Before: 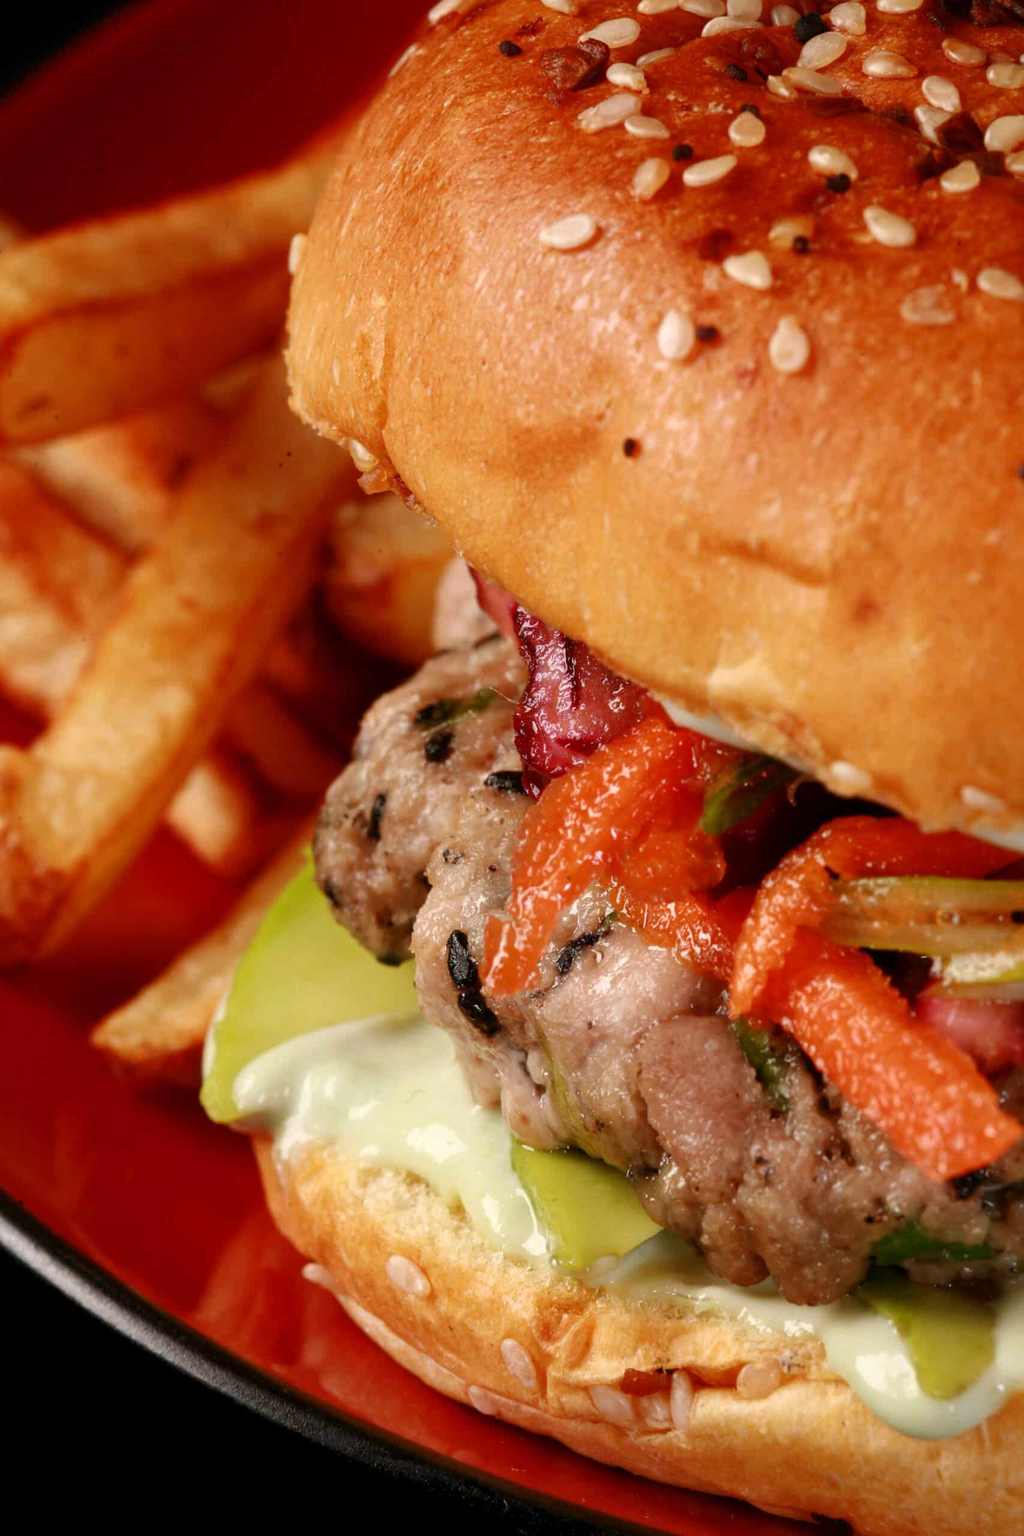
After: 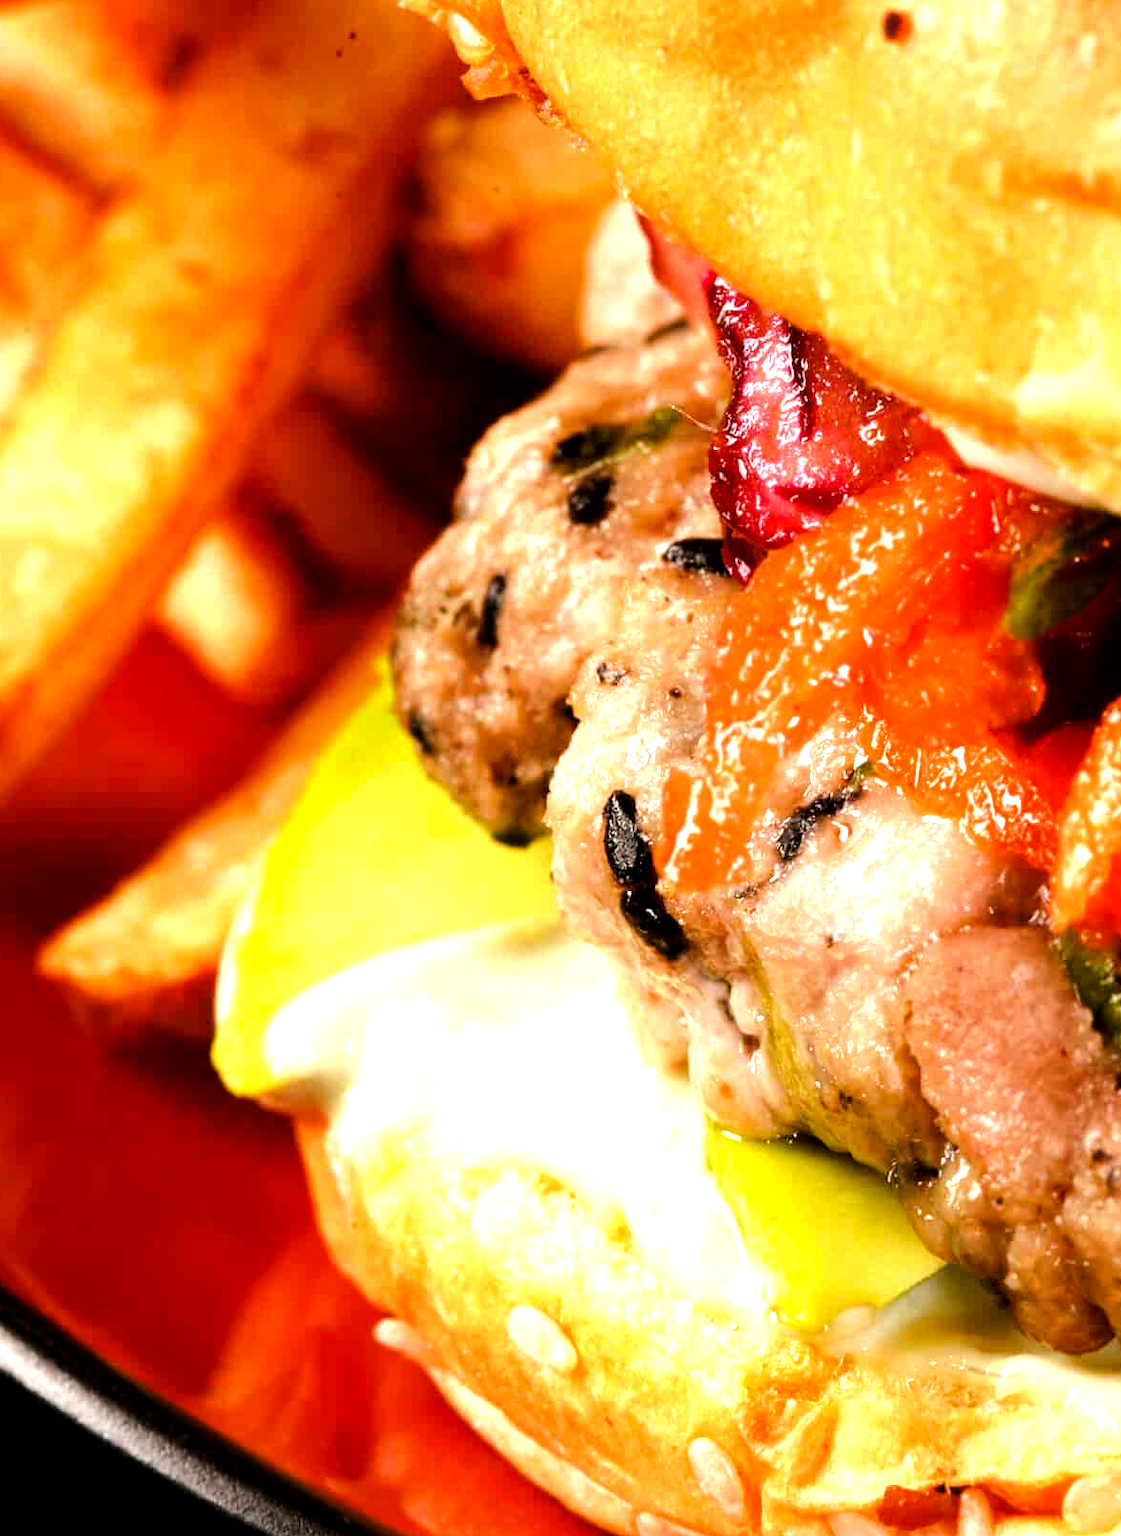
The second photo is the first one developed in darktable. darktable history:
color balance rgb: power › chroma 0.27%, power › hue 61.64°, perceptual saturation grading › global saturation -0.108%, perceptual saturation grading › mid-tones 11.529%, perceptual brilliance grading › mid-tones 9.578%, perceptual brilliance grading › shadows 15.586%, global vibrance 30.203%, contrast 10.5%
local contrast: highlights 104%, shadows 100%, detail 119%, midtone range 0.2
crop: left 6.508%, top 28.09%, right 24.373%, bottom 8.79%
tone equalizer: -8 EV -1.08 EV, -7 EV -0.988 EV, -6 EV -0.881 EV, -5 EV -0.544 EV, -3 EV 0.578 EV, -2 EV 0.874 EV, -1 EV 1 EV, +0 EV 1.06 EV, mask exposure compensation -0.508 EV
